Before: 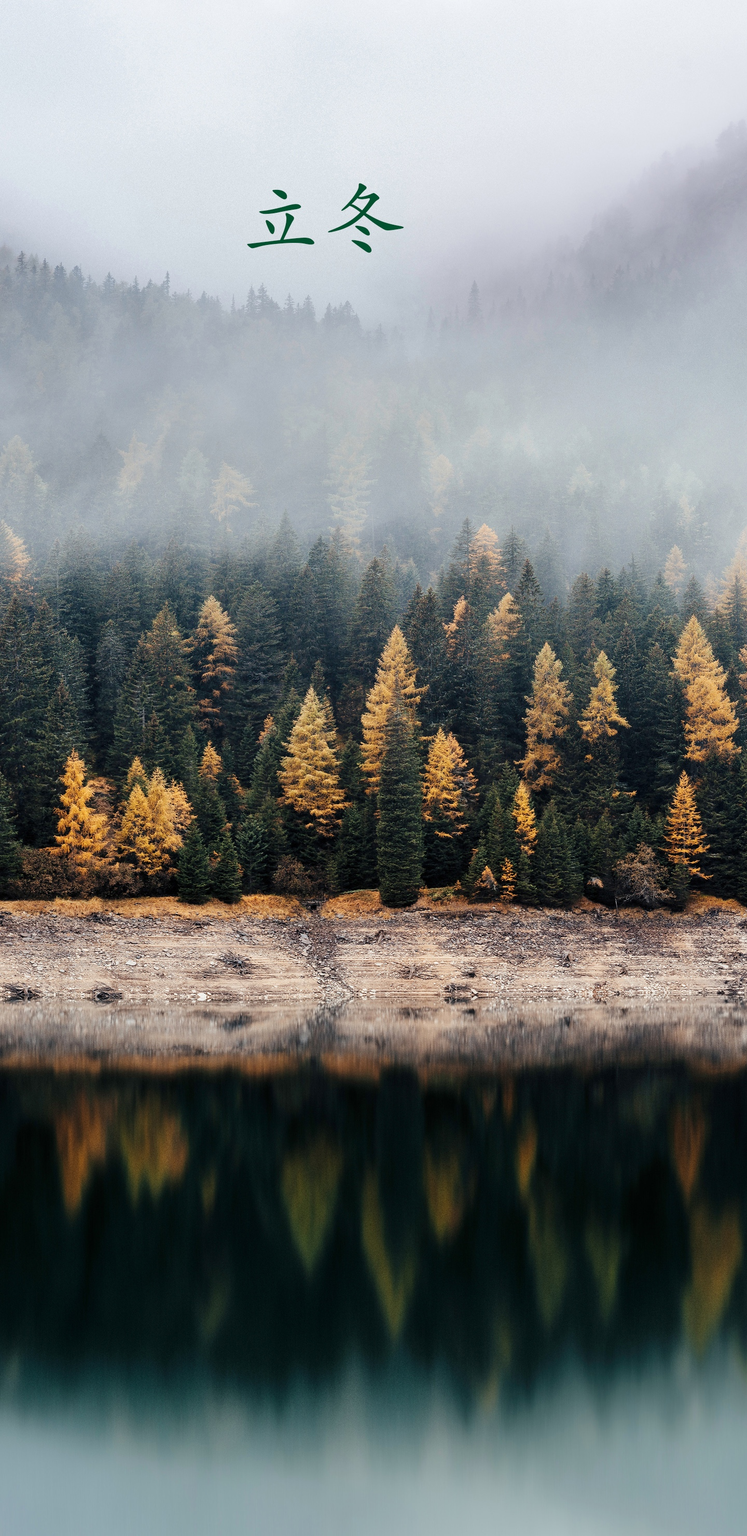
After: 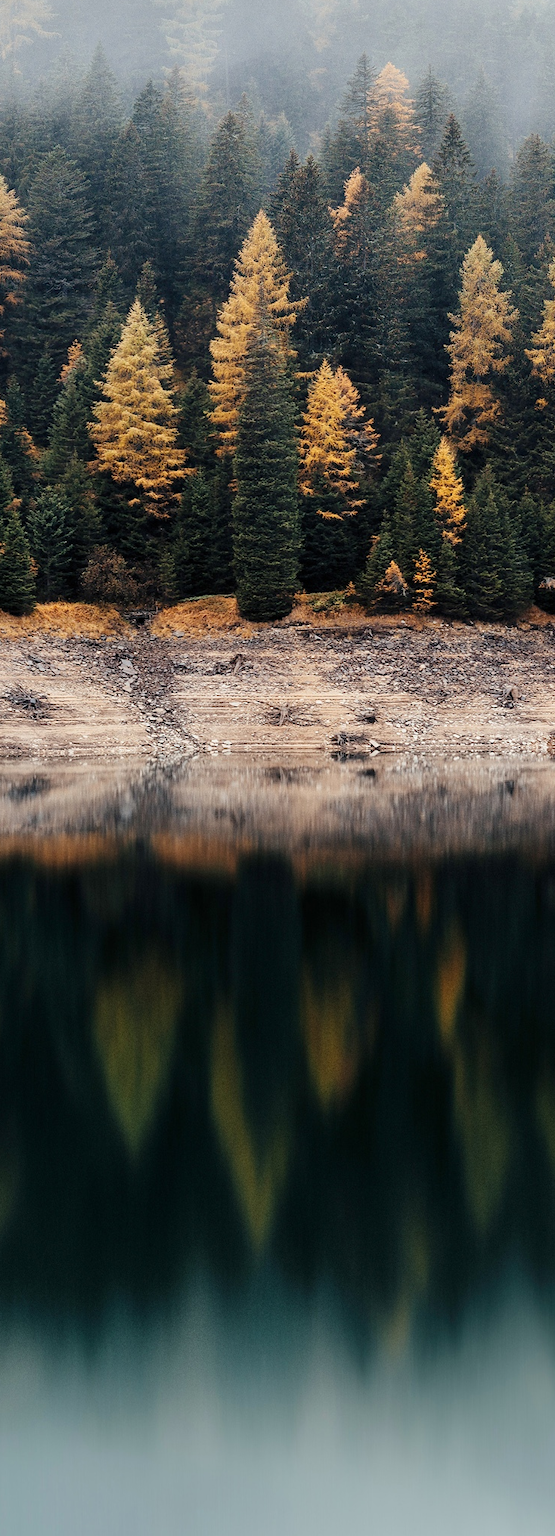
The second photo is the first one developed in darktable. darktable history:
crop and rotate: left 29.108%, top 31.318%, right 19.843%
